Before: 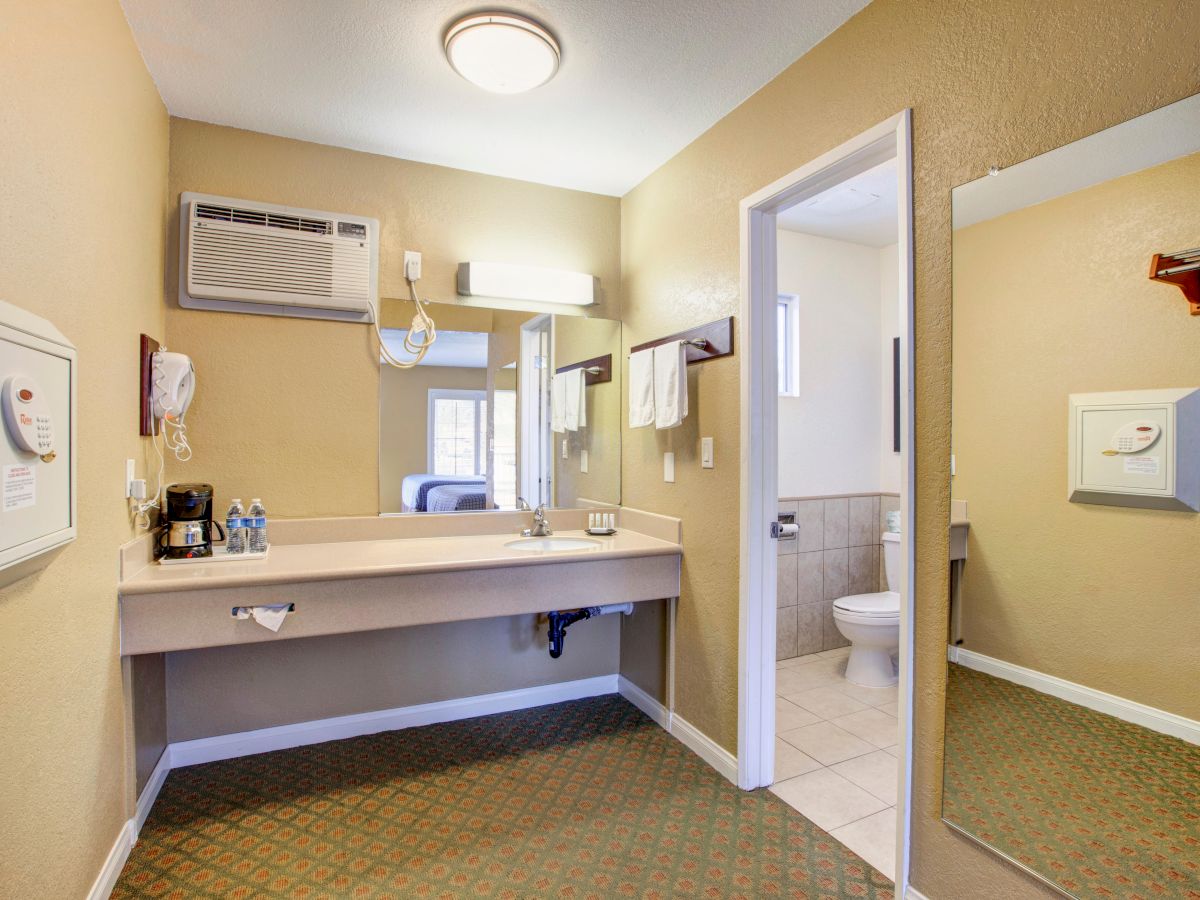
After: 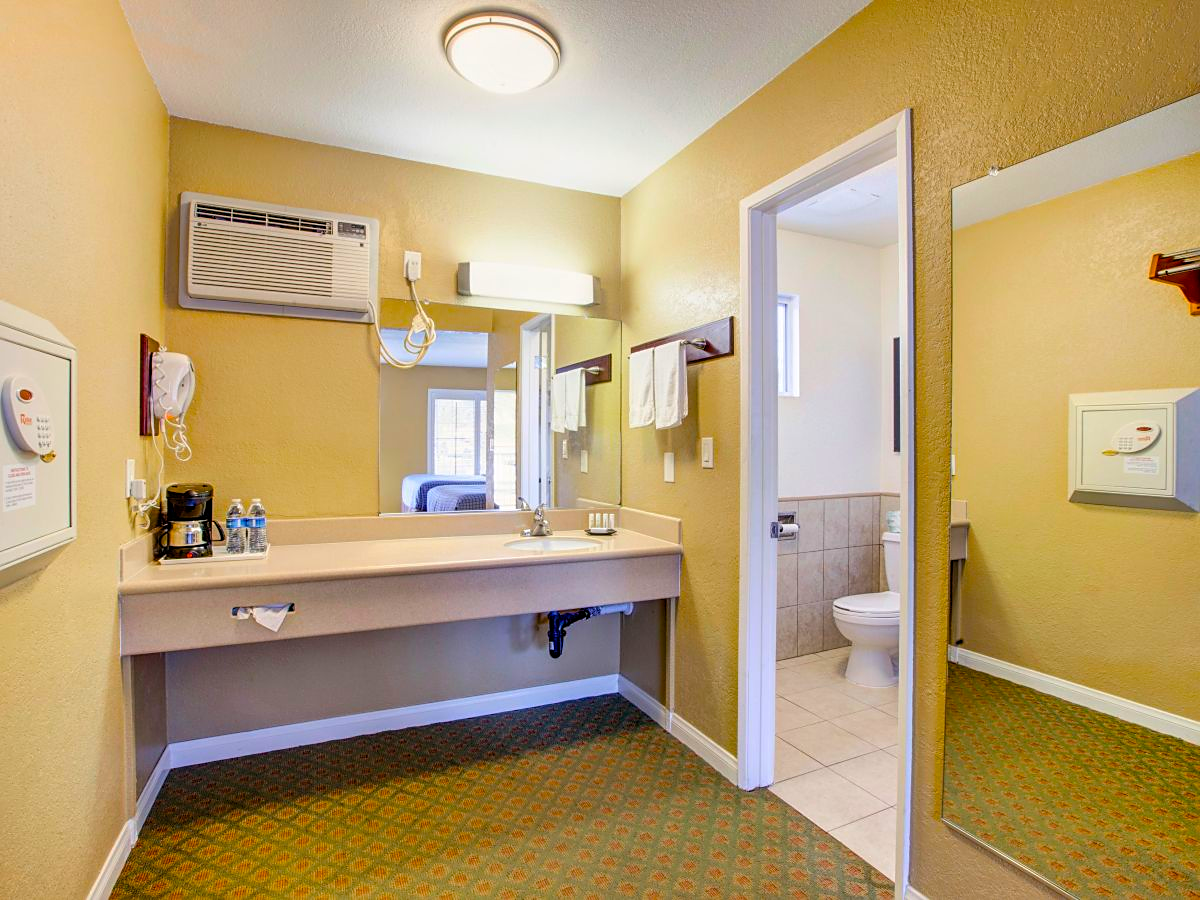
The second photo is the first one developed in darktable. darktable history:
sharpen: radius 1.864, amount 0.398, threshold 1.271
color balance rgb: linear chroma grading › global chroma 15%, perceptual saturation grading › global saturation 30%
